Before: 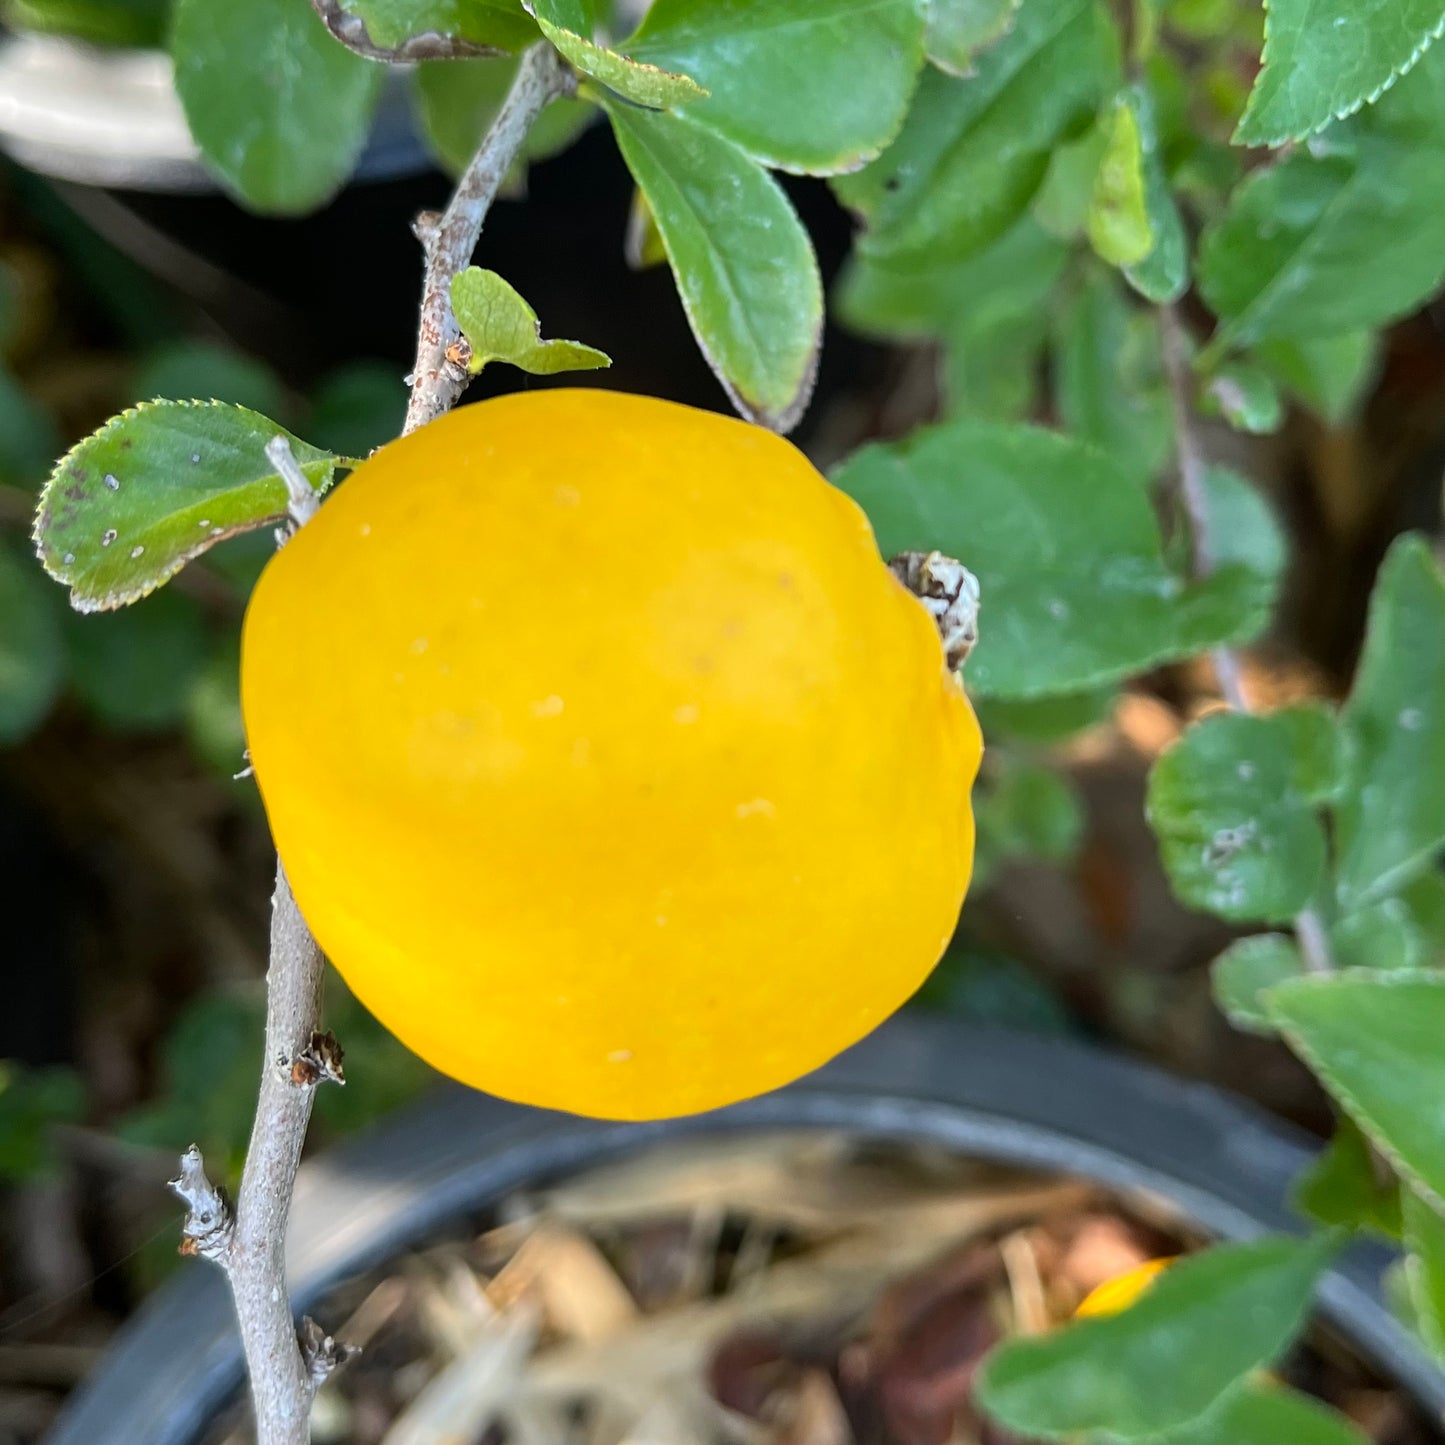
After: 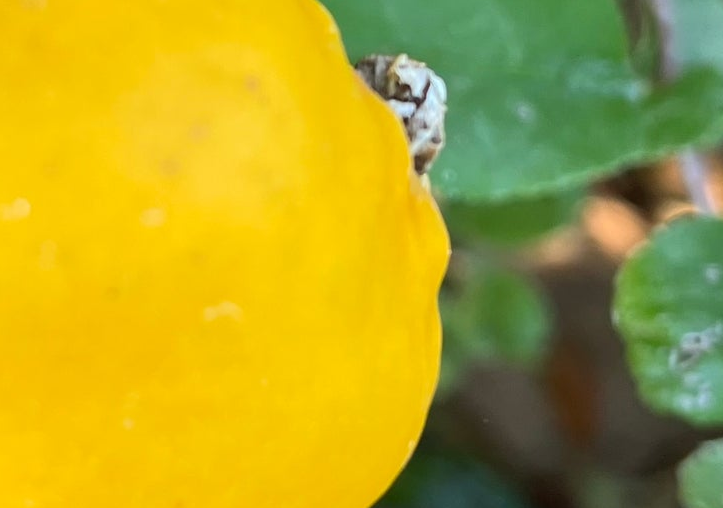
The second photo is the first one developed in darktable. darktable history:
crop: left 36.904%, top 34.428%, right 13.043%, bottom 30.367%
